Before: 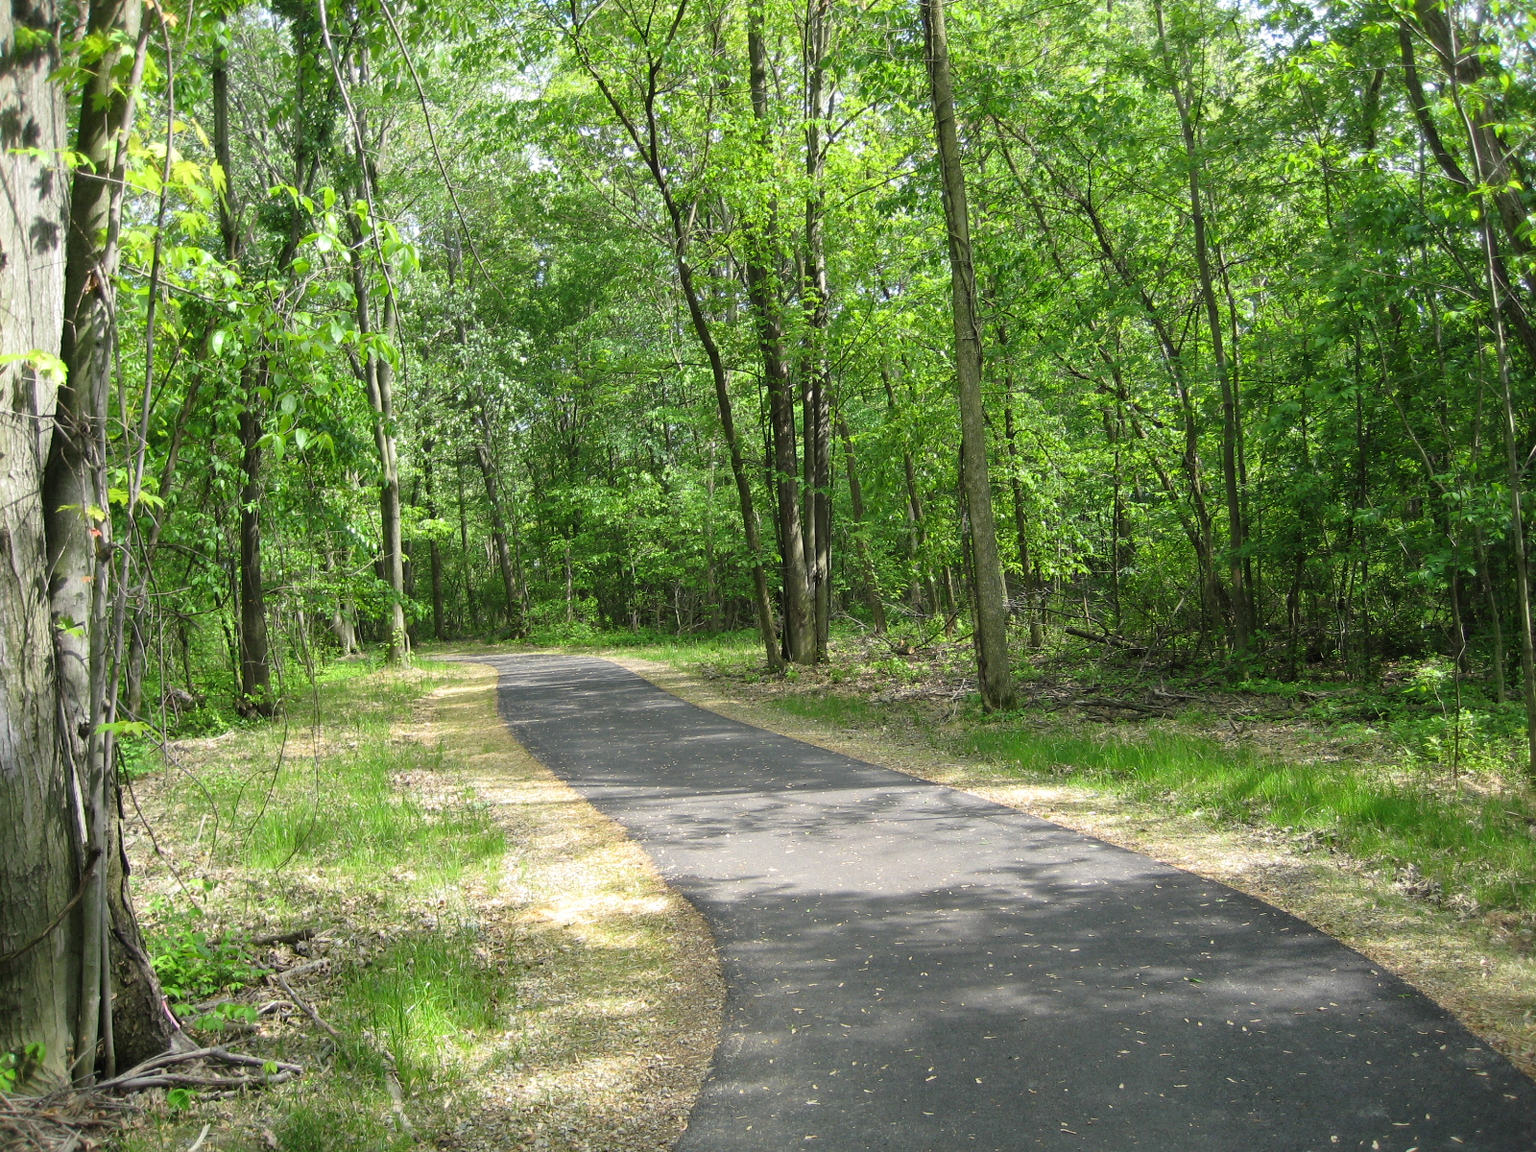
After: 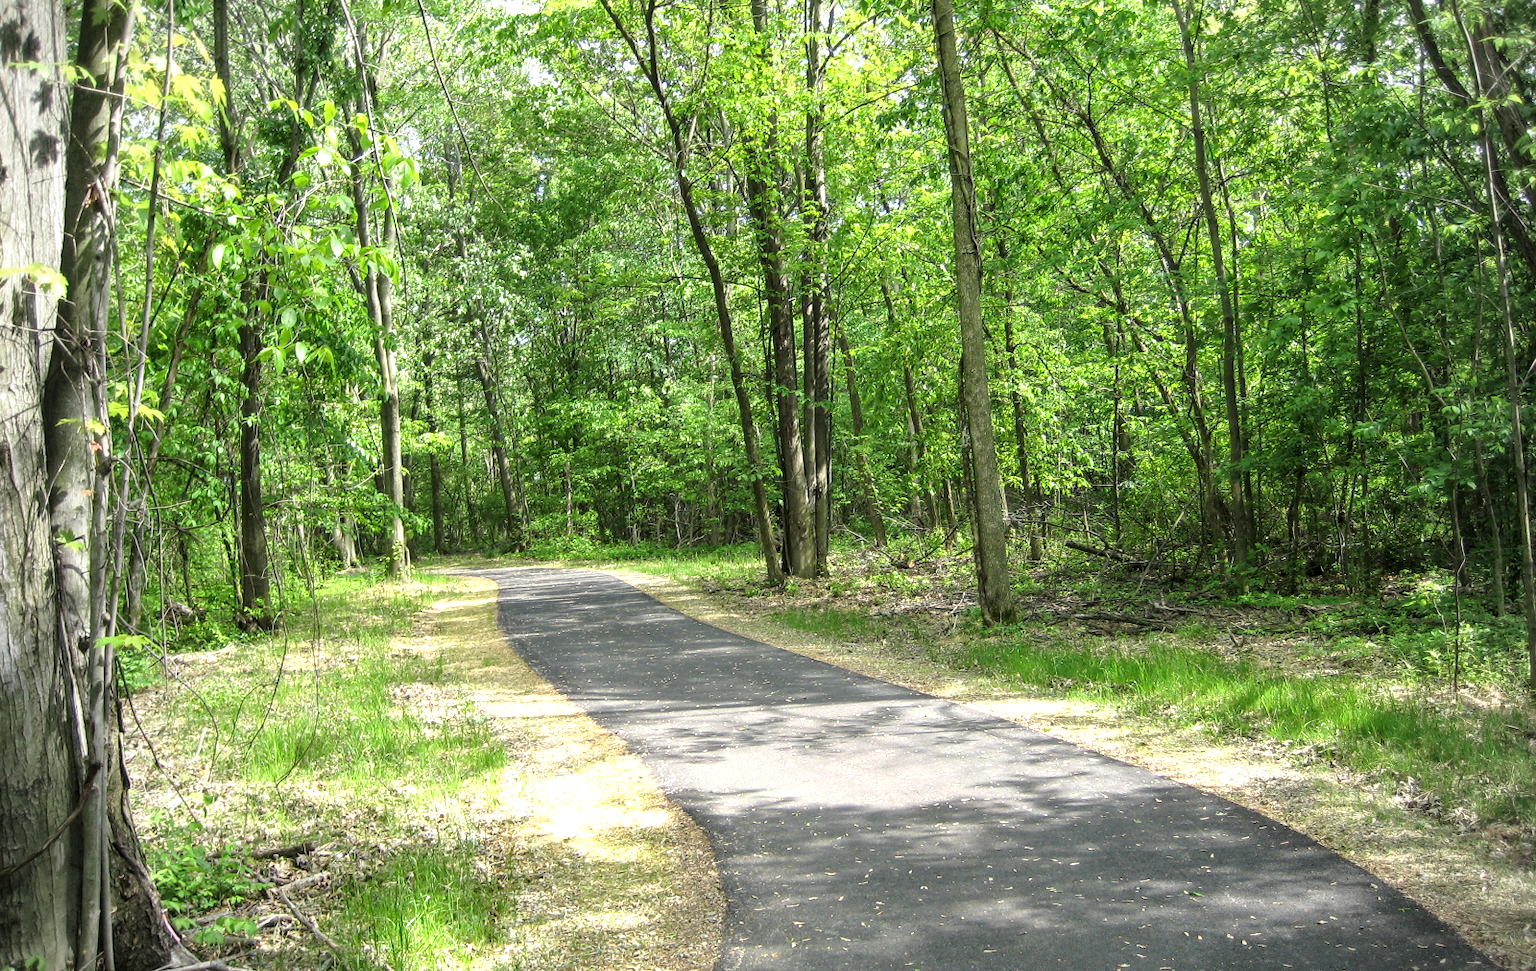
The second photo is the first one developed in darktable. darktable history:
exposure: exposure 0.492 EV, compensate highlight preservation false
vignetting: unbound false
crop: top 7.565%, bottom 8.101%
local contrast: detail 130%
